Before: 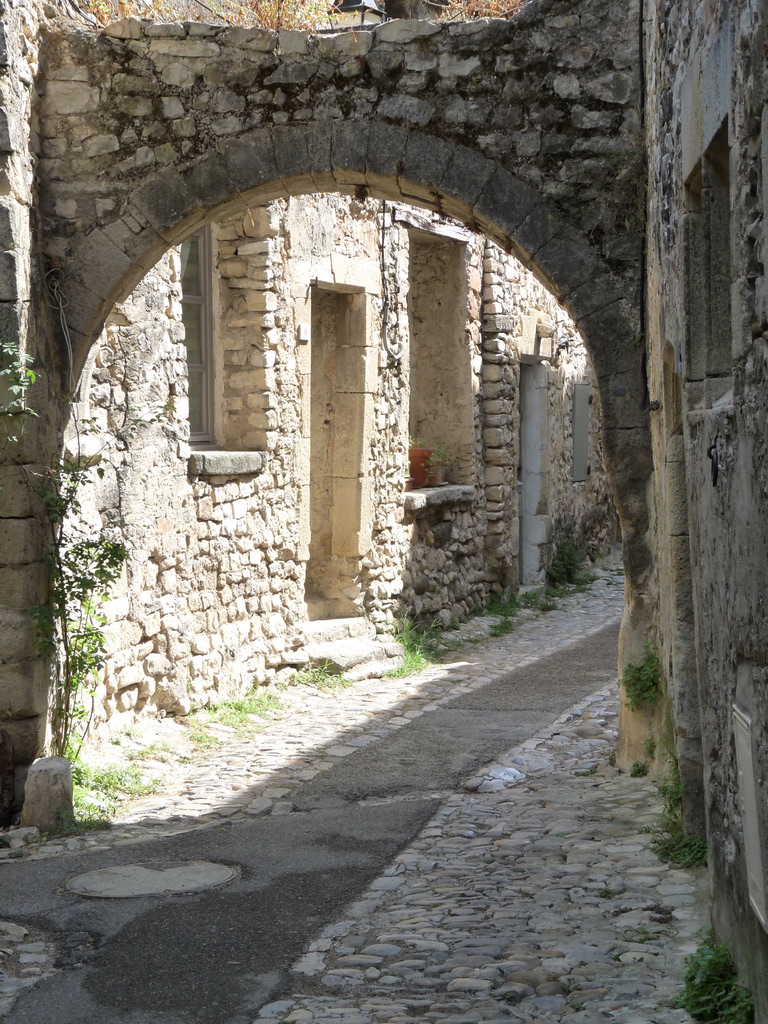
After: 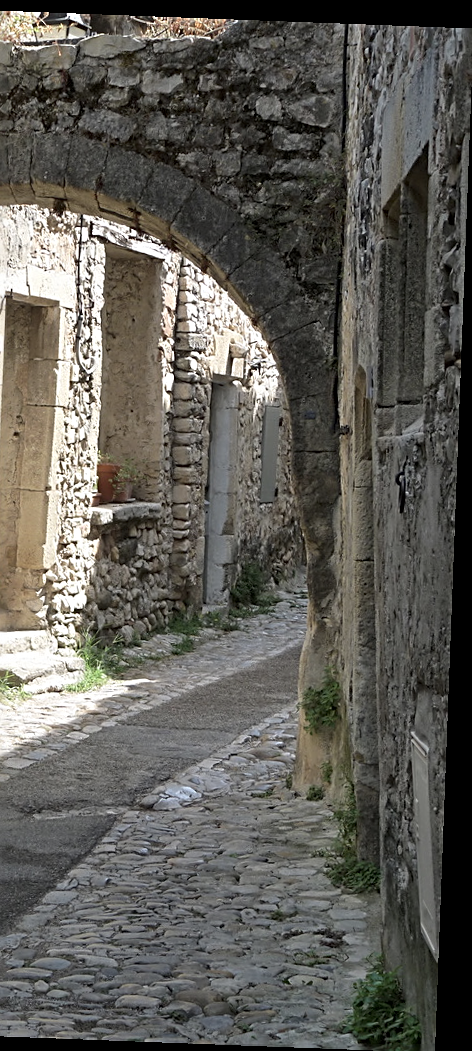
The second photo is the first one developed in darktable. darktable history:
contrast brightness saturation: saturation -0.17
rotate and perspective: rotation 2.17°, automatic cropping off
sharpen: radius 2.531, amount 0.628
tone equalizer: on, module defaults
crop: left 41.402%
